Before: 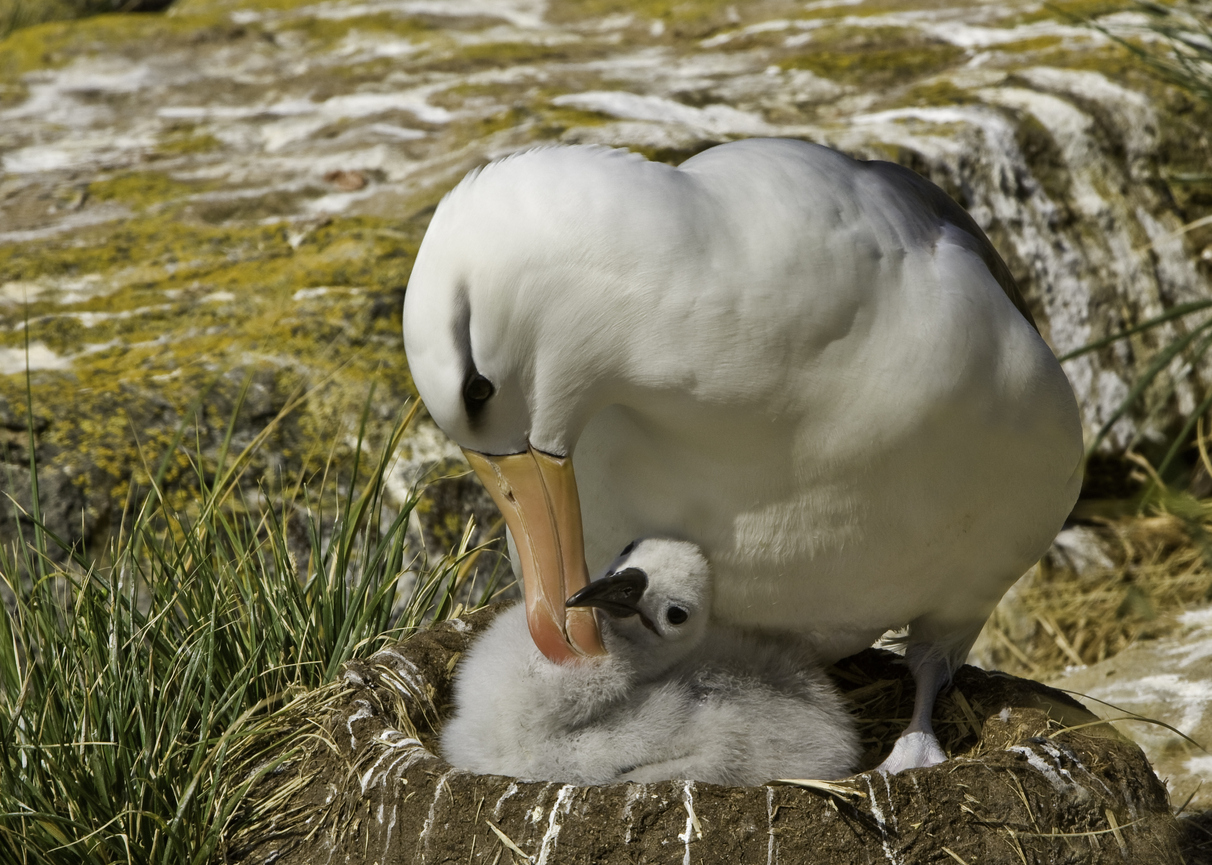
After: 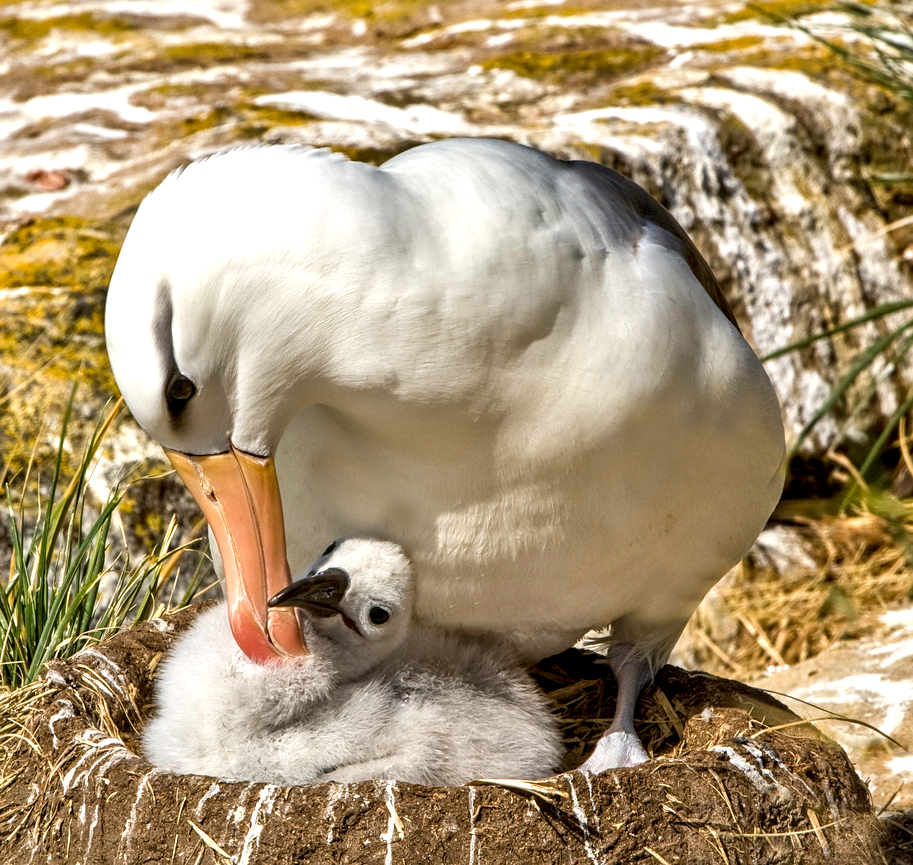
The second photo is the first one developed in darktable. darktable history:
shadows and highlights: shadows 32.34, highlights -32.35, soften with gaussian
local contrast: detail 150%
exposure: black level correction 0, exposure 0.499 EV, compensate exposure bias true, compensate highlight preservation false
crop and rotate: left 24.63%
sharpen: amount 0.211
